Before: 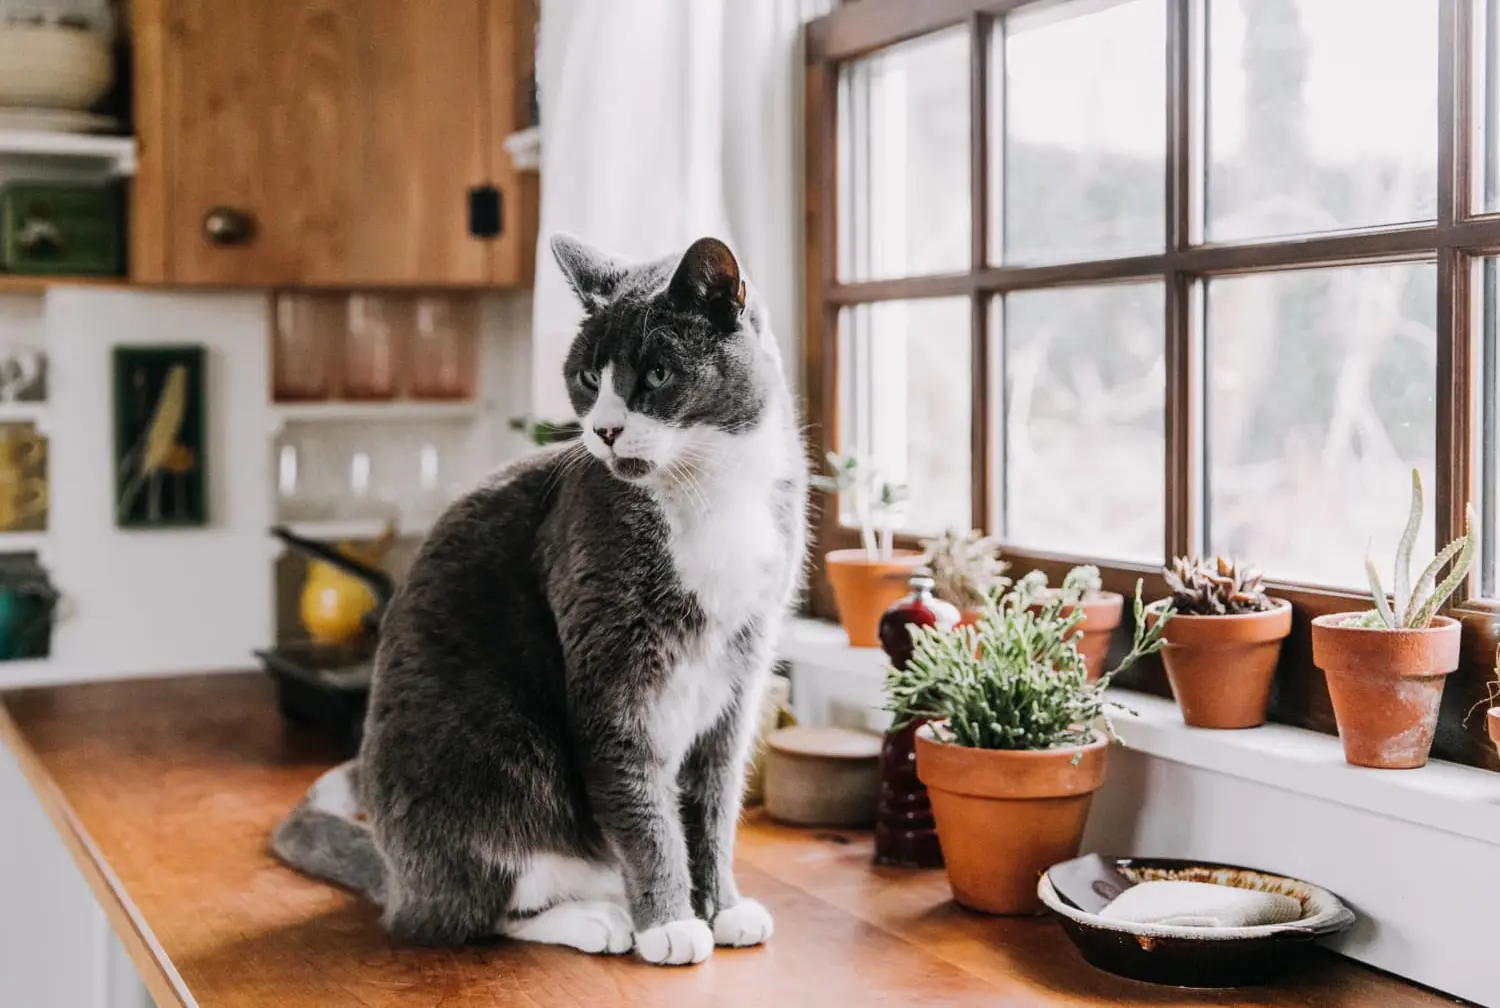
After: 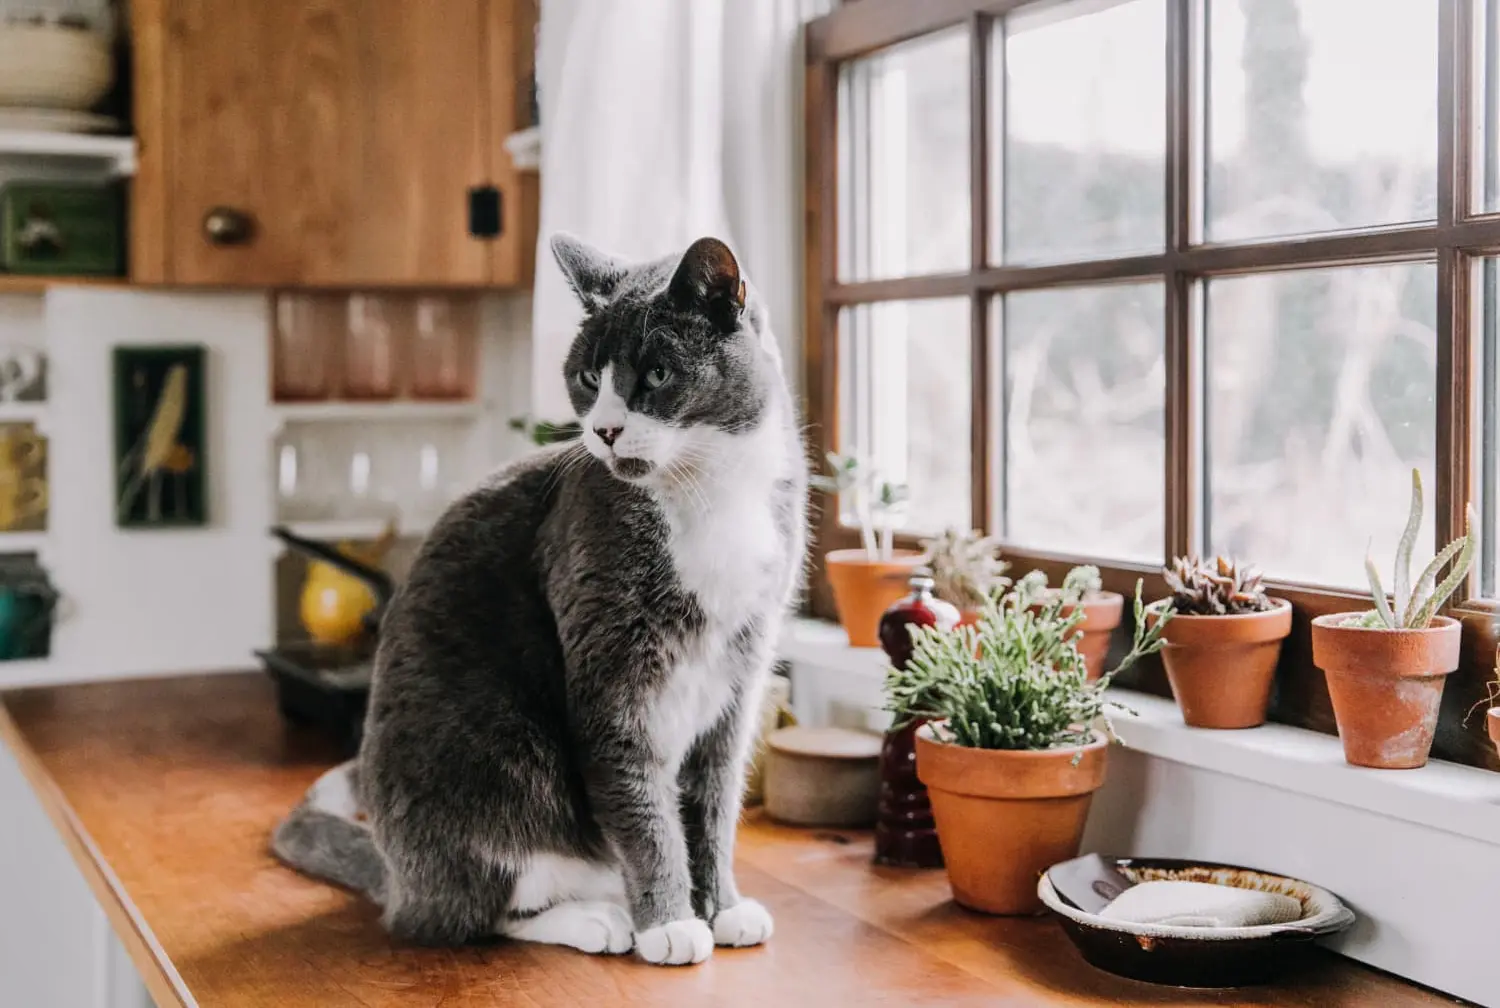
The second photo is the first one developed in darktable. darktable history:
shadows and highlights: shadows 8.63, white point adjustment 0.906, highlights -40.48
